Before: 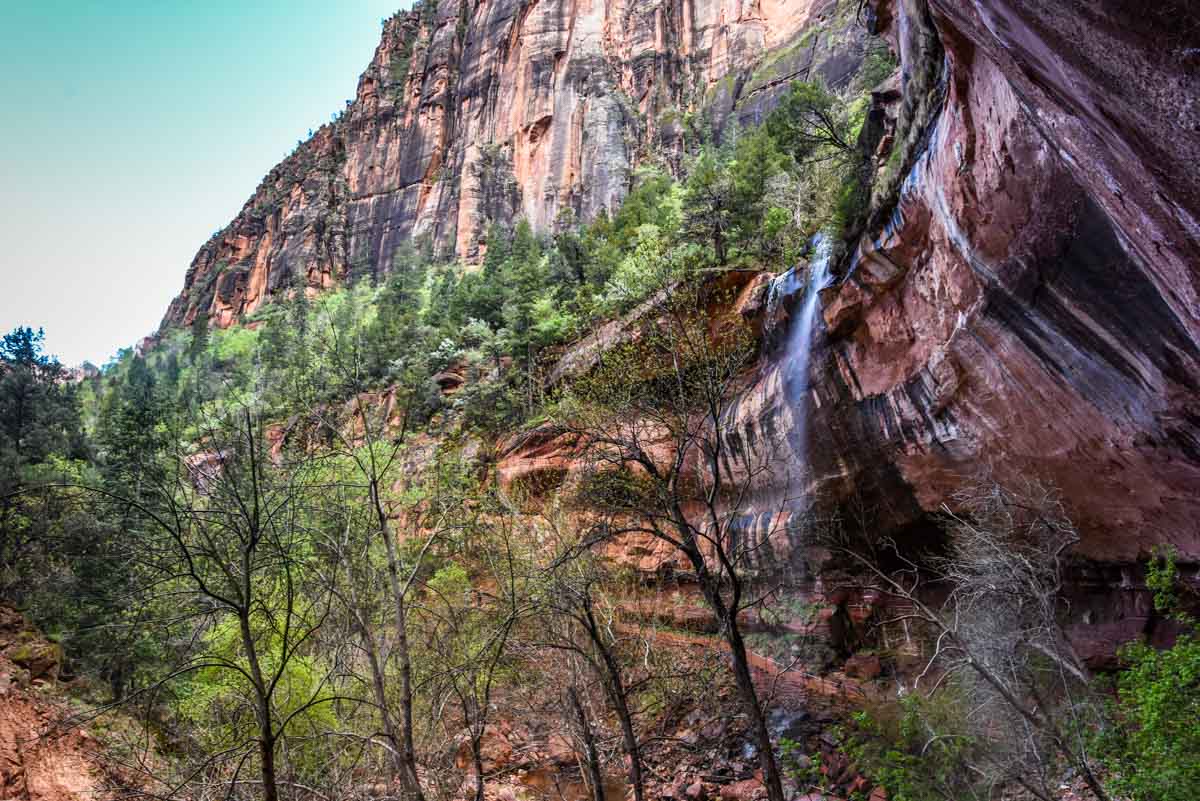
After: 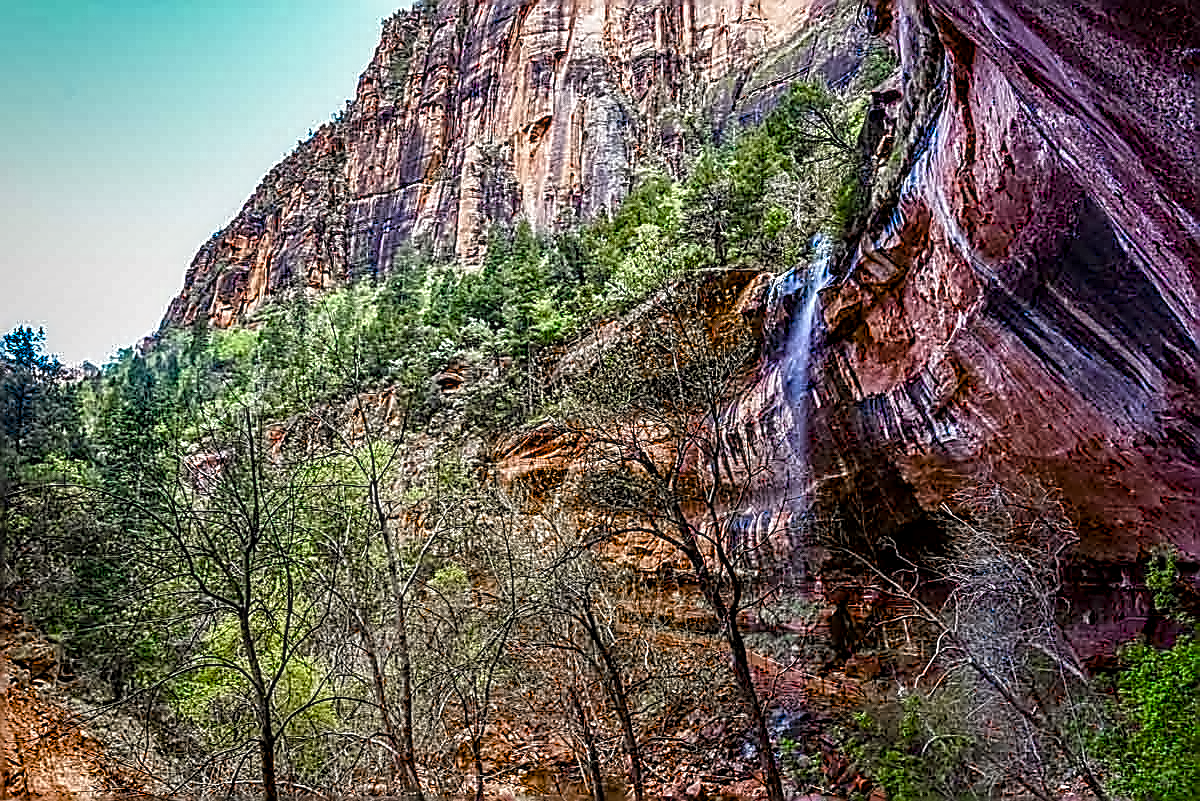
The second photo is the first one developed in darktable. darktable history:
lens correction: correction method embedded metadata, crop 3.48, focal 6.9, aperture 1.7, distance 2.55, camera "Pixel 9 Pro", lens "Pixel 9 Pro back camera 6.9mm f/1.7"
sharpen: amount 1.861
haze removal: on, module defaults
chromatic aberrations: on, module defaults
local contrast: on, module defaults
color equalizer: saturation › red 0.947, saturation › orange 0.722, hue › red 9.24, brightness › red 0.843, node placement 14°
color balance rgb "_builtin_basic colorfulness | vibrant colors": perceptual saturation grading › global saturation 20%, perceptual saturation grading › highlights -25%, perceptual saturation grading › shadows 50%
